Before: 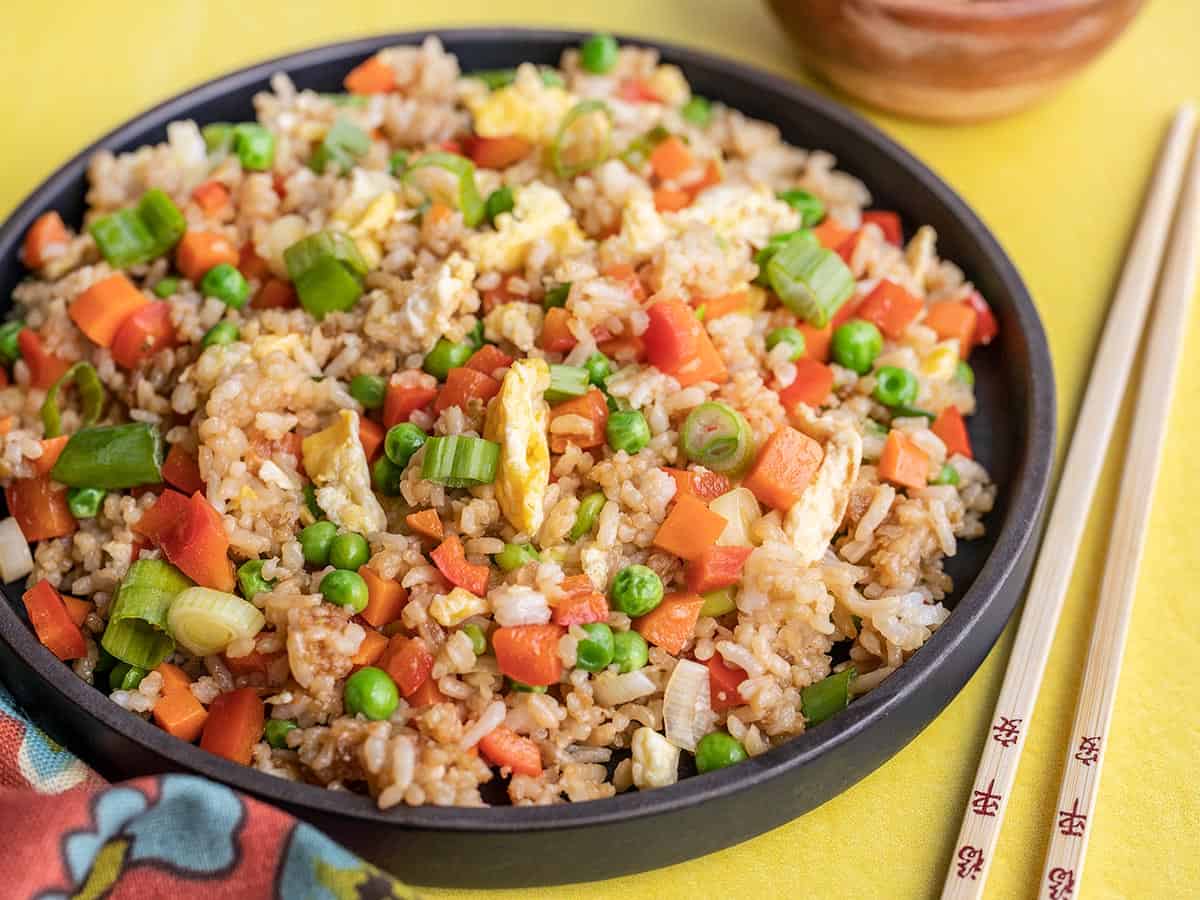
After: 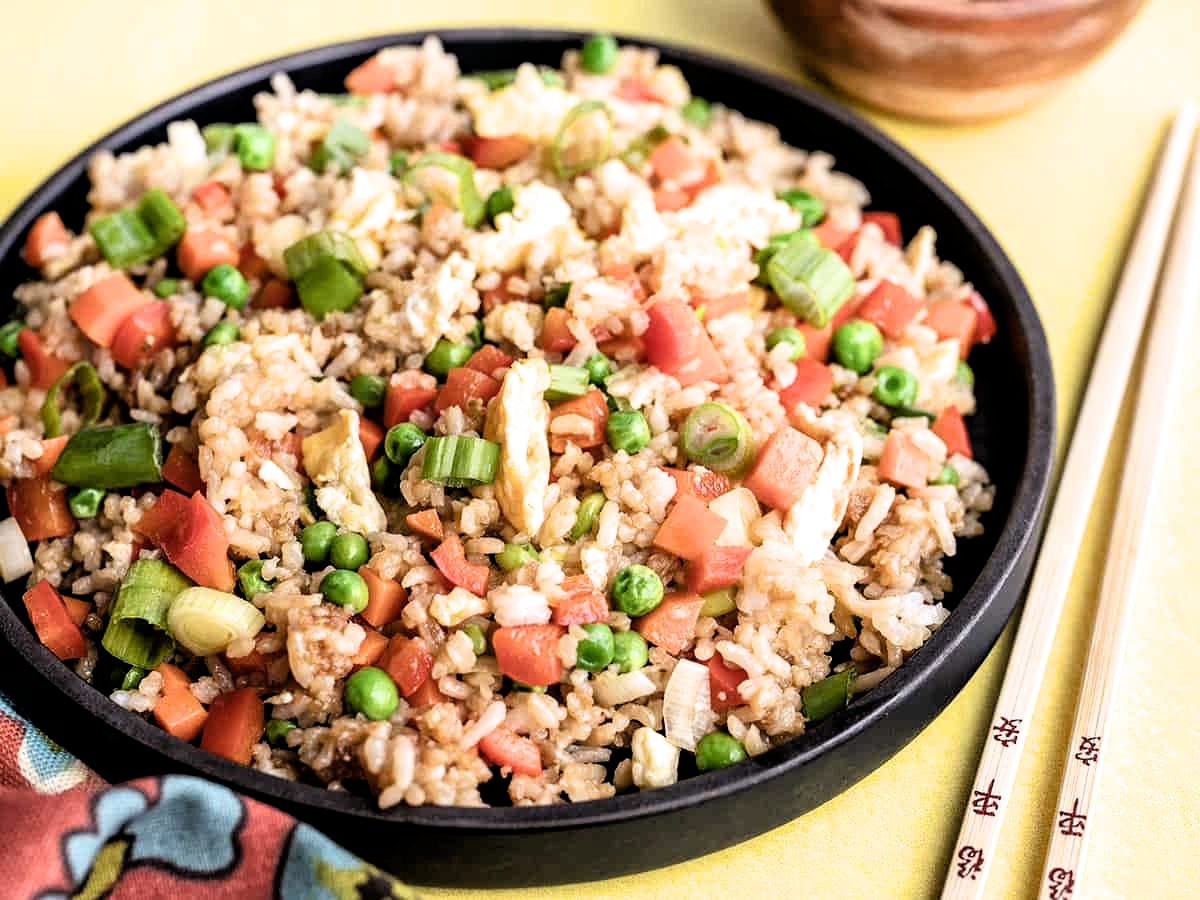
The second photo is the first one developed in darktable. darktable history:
filmic rgb: black relative exposure -3.62 EV, white relative exposure 2.14 EV, hardness 3.63
